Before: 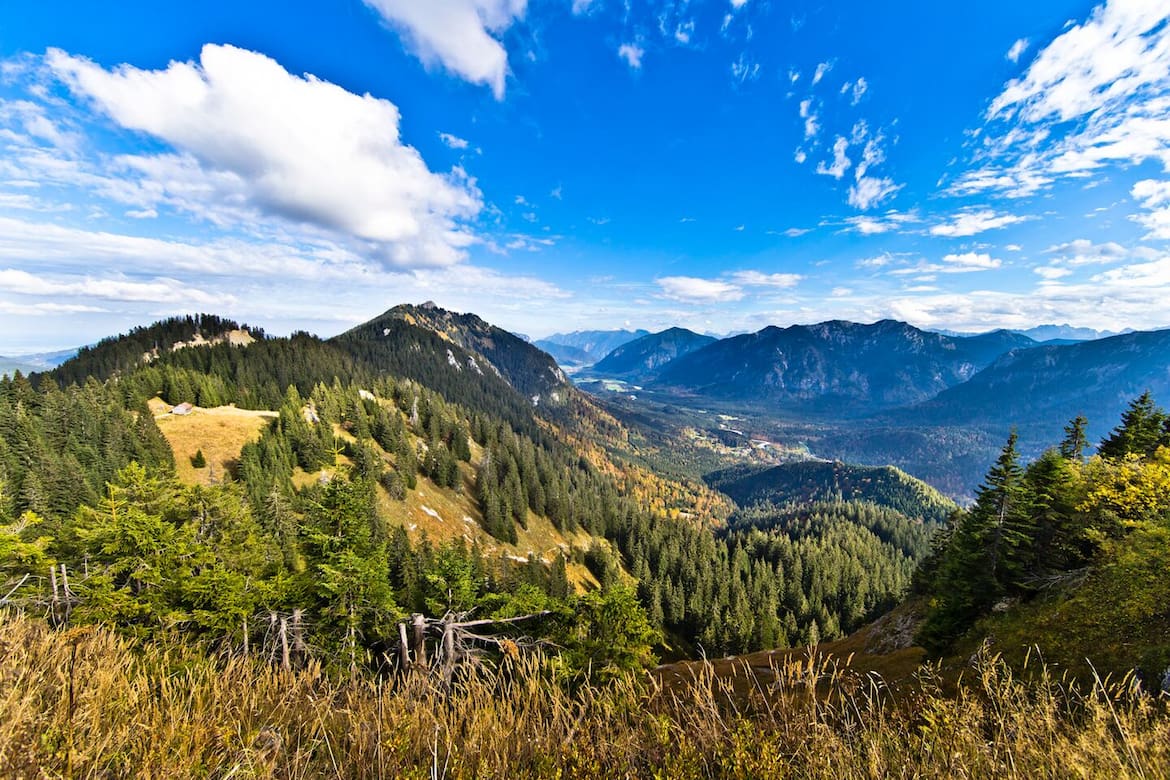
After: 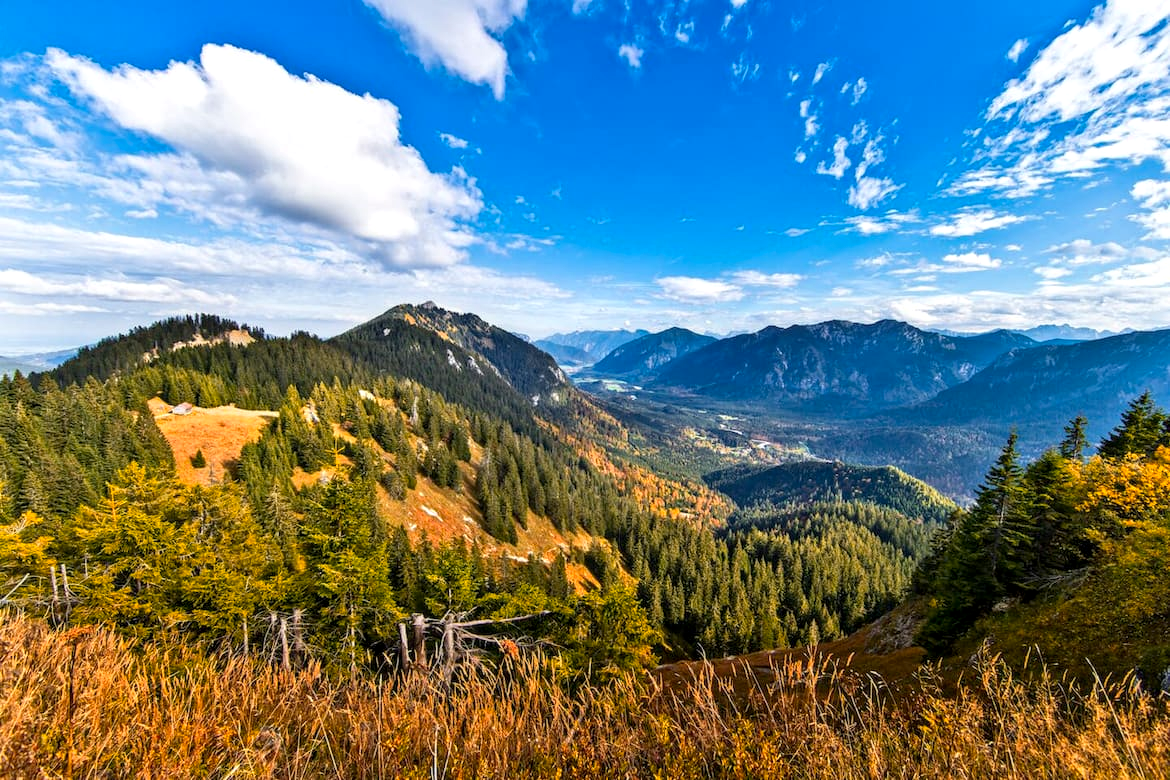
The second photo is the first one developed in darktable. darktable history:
color zones: curves: ch1 [(0.24, 0.629) (0.75, 0.5)]; ch2 [(0.255, 0.454) (0.745, 0.491)], mix 42.54%
local contrast: on, module defaults
